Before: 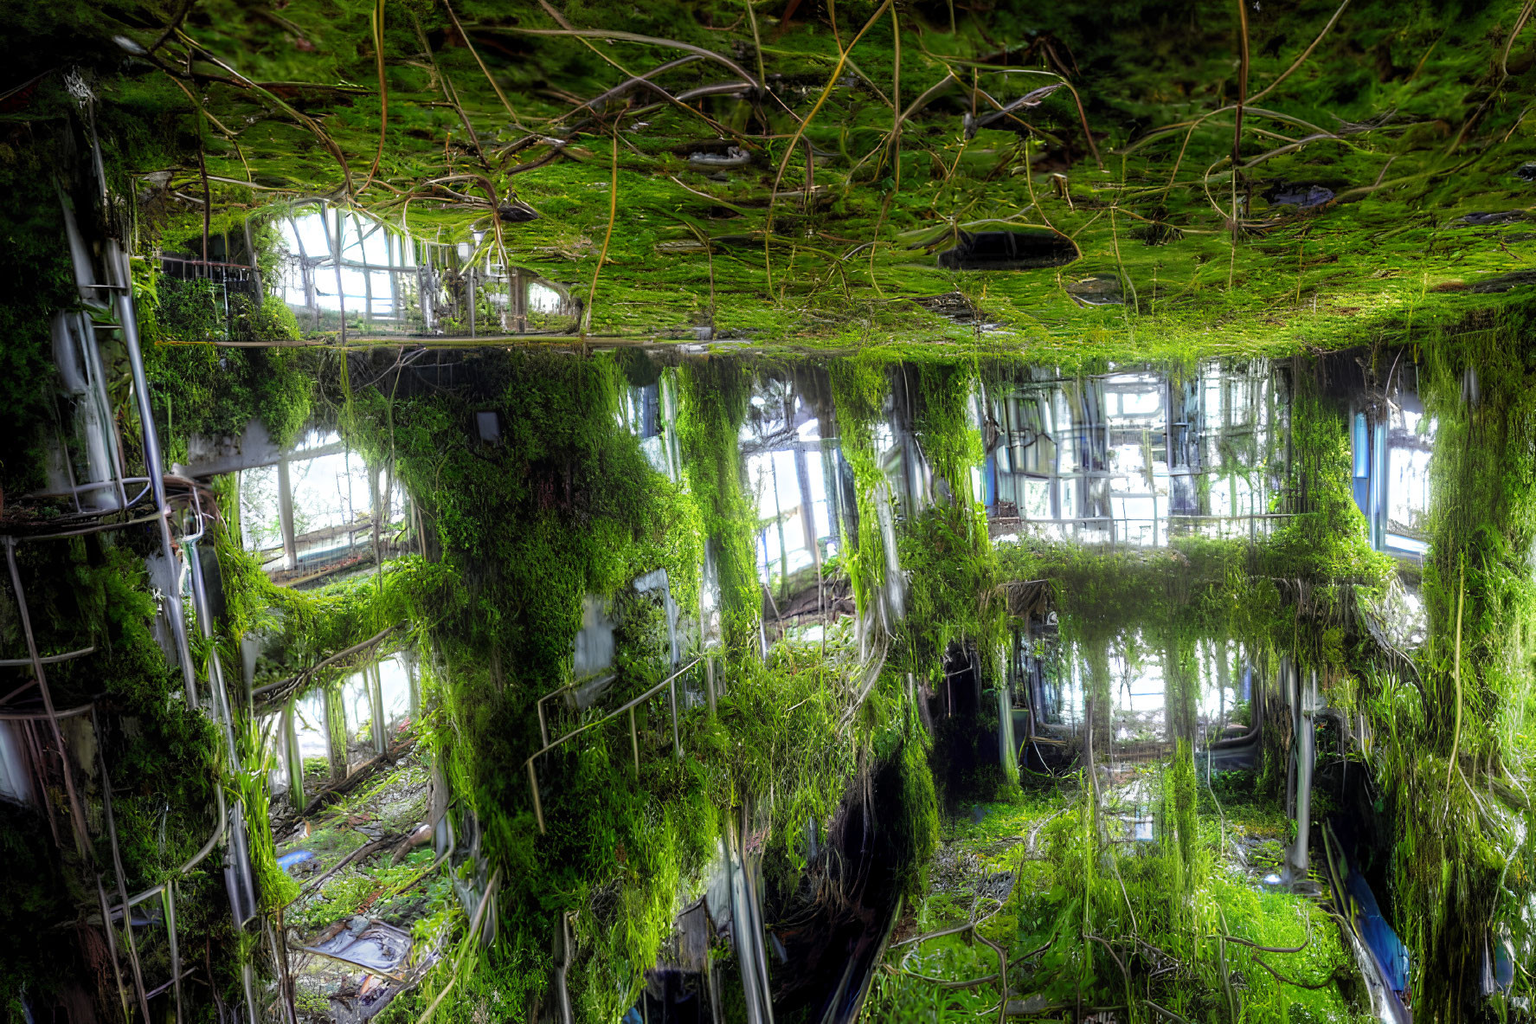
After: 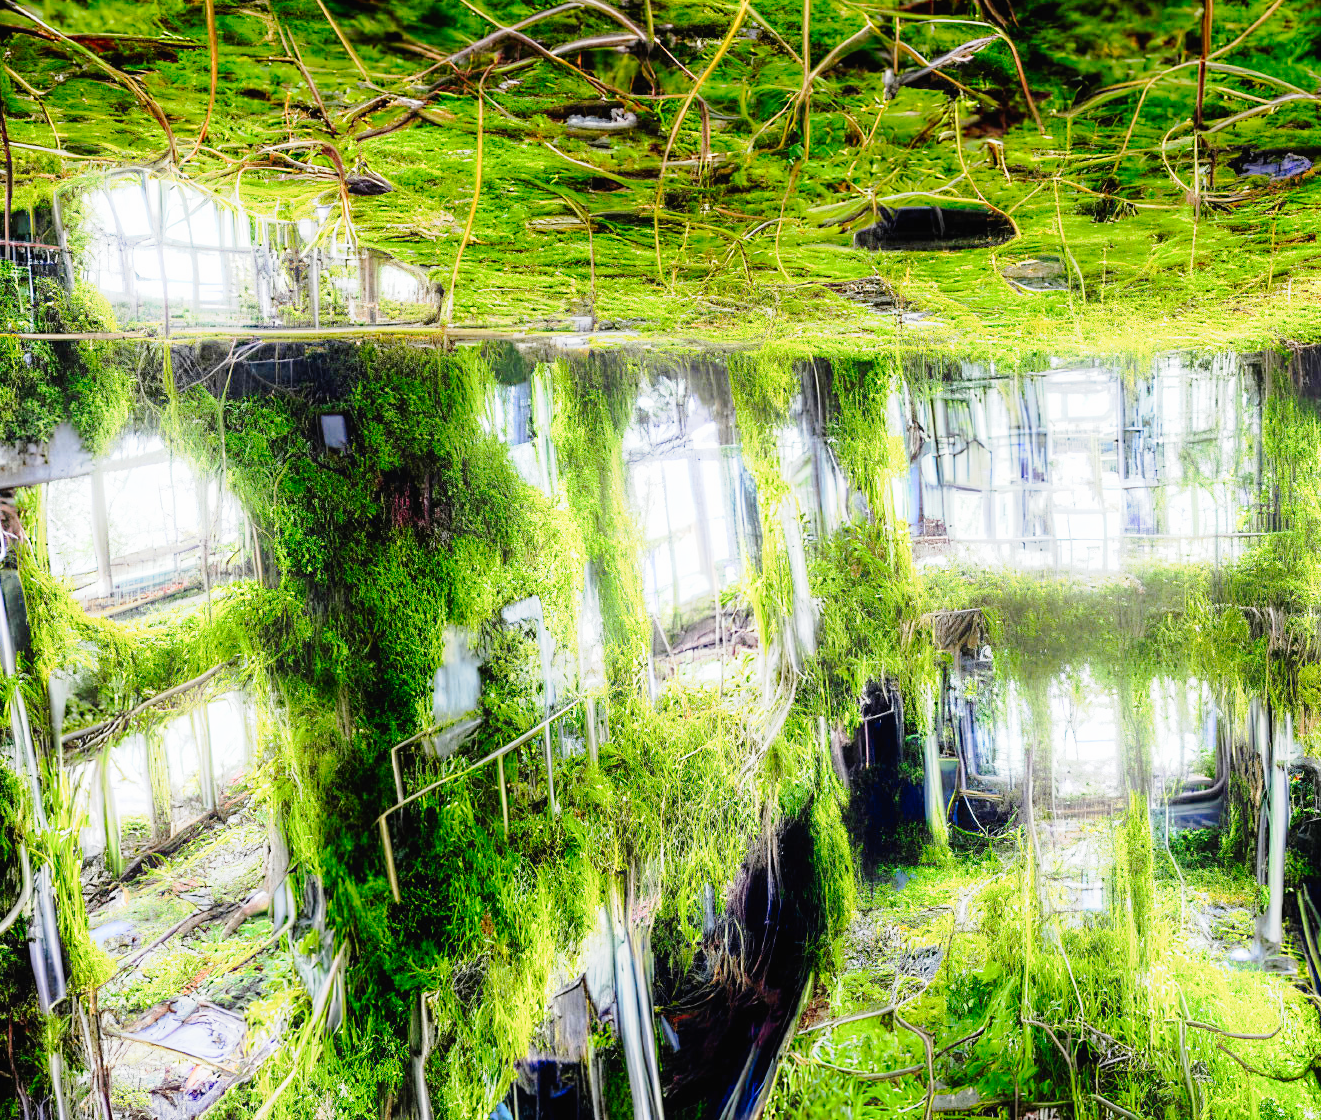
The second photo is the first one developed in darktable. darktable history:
crop and rotate: left 12.992%, top 5.304%, right 12.563%
levels: levels [0, 0.445, 1]
tone curve: curves: ch0 [(0.003, 0.003) (0.104, 0.026) (0.236, 0.181) (0.401, 0.443) (0.495, 0.55) (0.625, 0.67) (0.819, 0.841) (0.96, 0.899)]; ch1 [(0, 0) (0.161, 0.092) (0.37, 0.302) (0.424, 0.402) (0.45, 0.466) (0.495, 0.51) (0.573, 0.571) (0.638, 0.641) (0.751, 0.741) (1, 1)]; ch2 [(0, 0) (0.352, 0.403) (0.466, 0.443) (0.524, 0.526) (0.56, 0.556) (1, 1)], preserve colors none
exposure: black level correction 0, exposure 1.469 EV, compensate exposure bias true, compensate highlight preservation false
